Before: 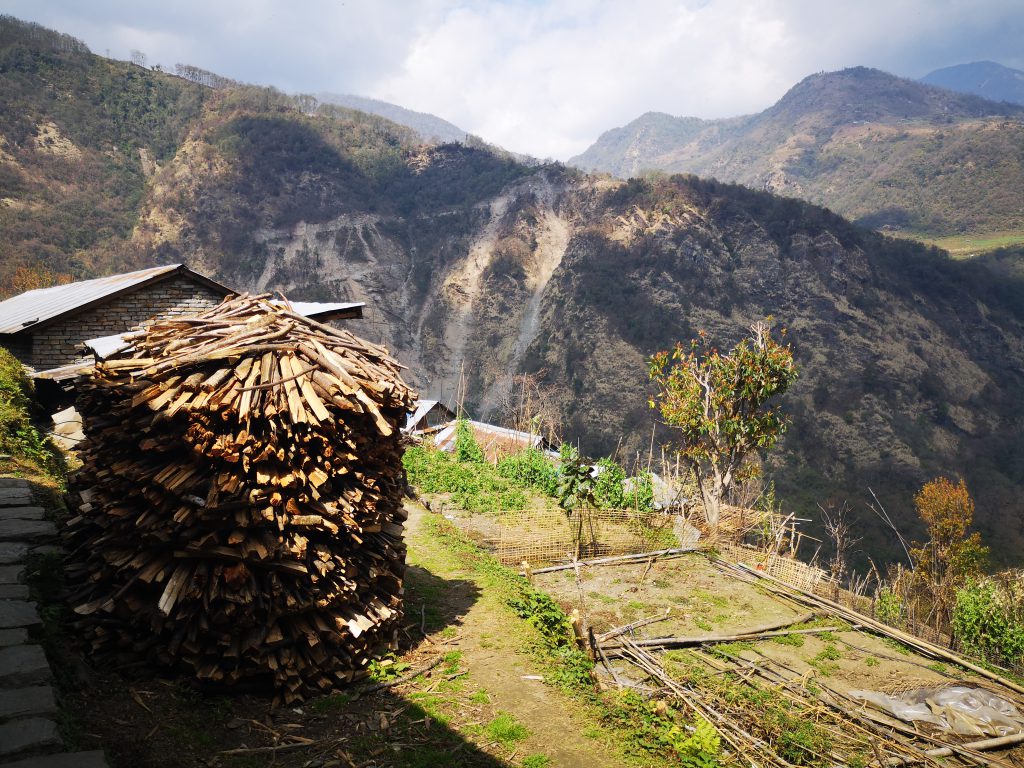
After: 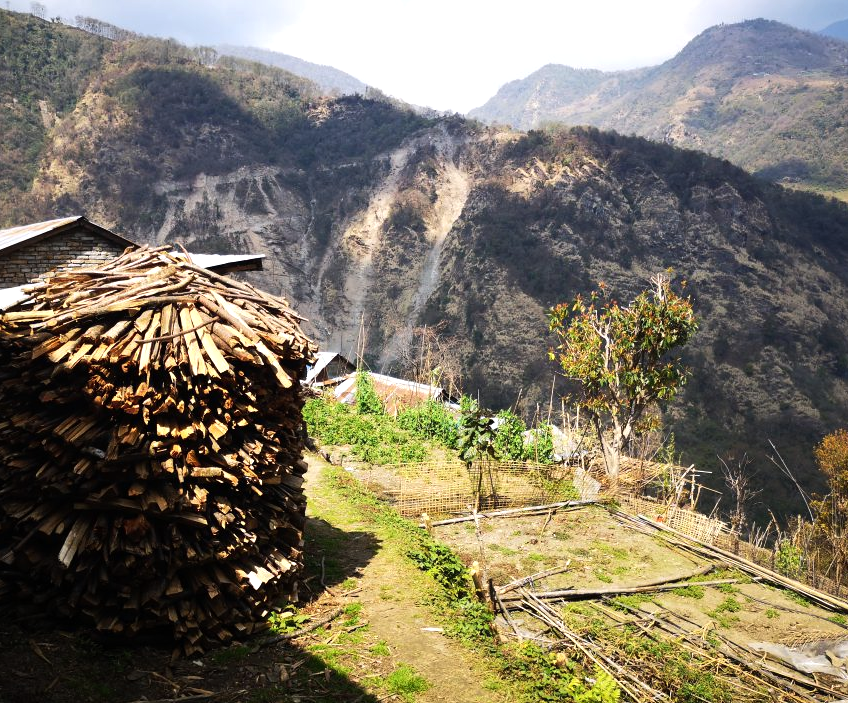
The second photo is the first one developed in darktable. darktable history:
tone equalizer: -8 EV -0.417 EV, -7 EV -0.389 EV, -6 EV -0.333 EV, -5 EV -0.222 EV, -3 EV 0.222 EV, -2 EV 0.333 EV, -1 EV 0.389 EV, +0 EV 0.417 EV, edges refinement/feathering 500, mask exposure compensation -1.57 EV, preserve details no
crop: left 9.807%, top 6.259%, right 7.334%, bottom 2.177%
